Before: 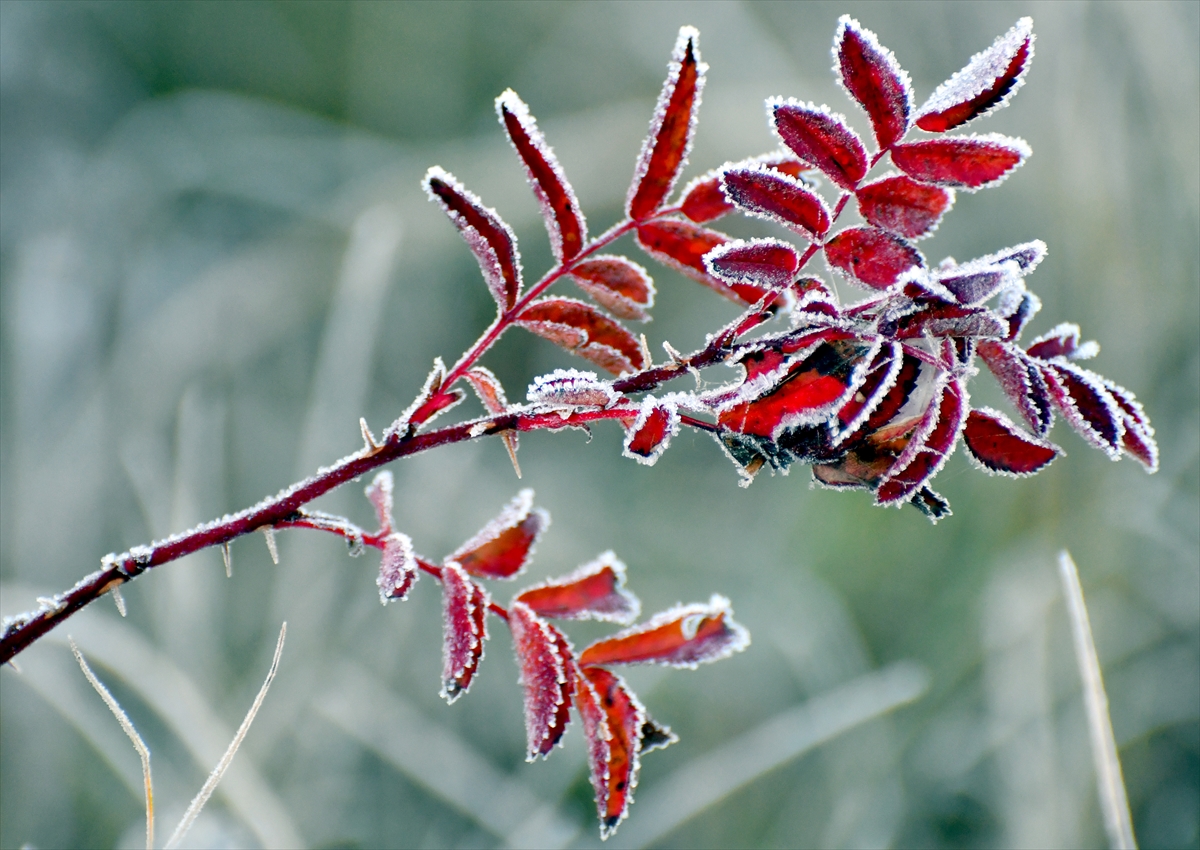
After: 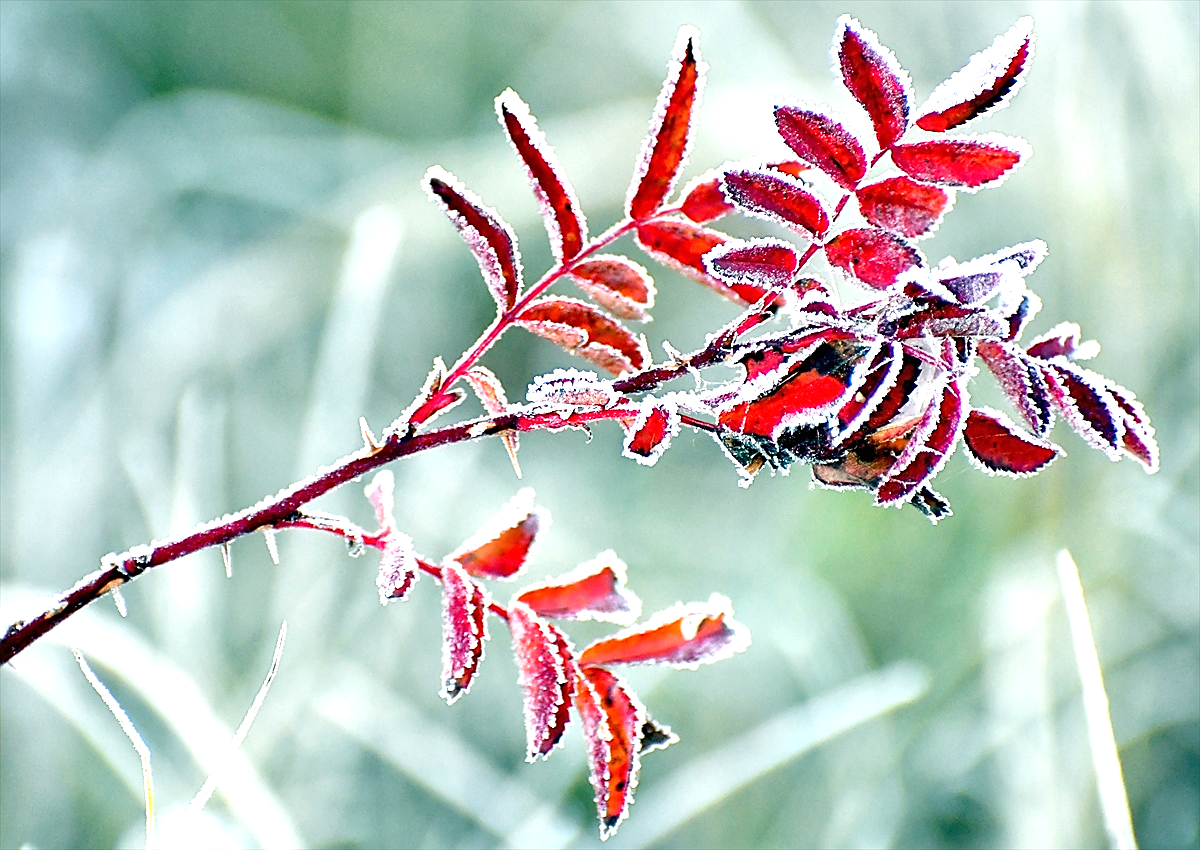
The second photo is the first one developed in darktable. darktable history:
exposure: black level correction 0, exposure 1.2 EV, compensate exposure bias true, compensate highlight preservation false
sharpen: radius 1.4, amount 1.25, threshold 0.7
